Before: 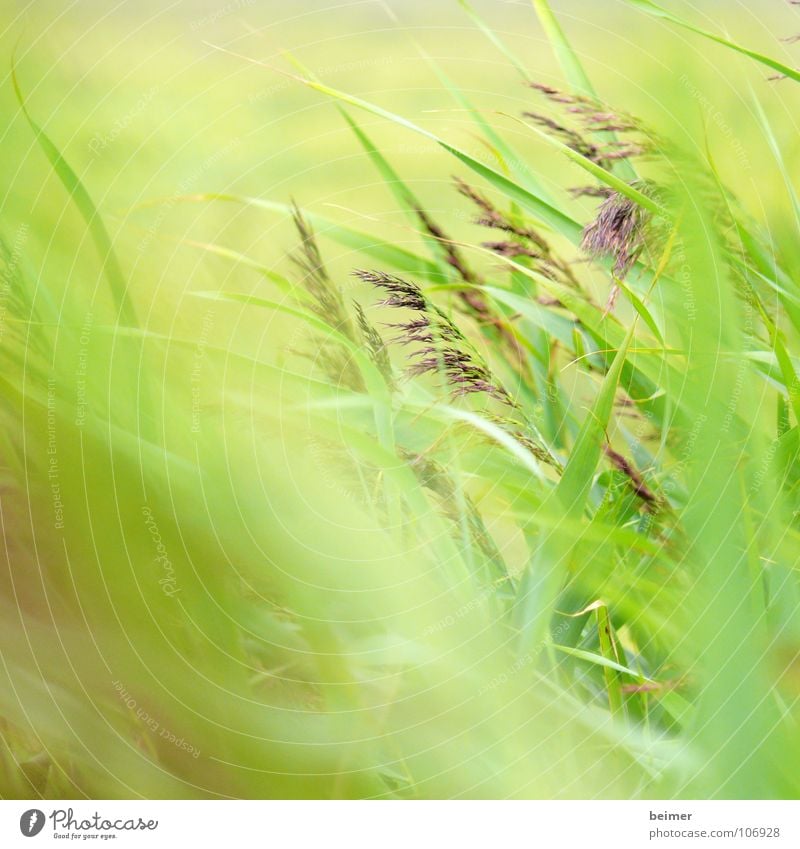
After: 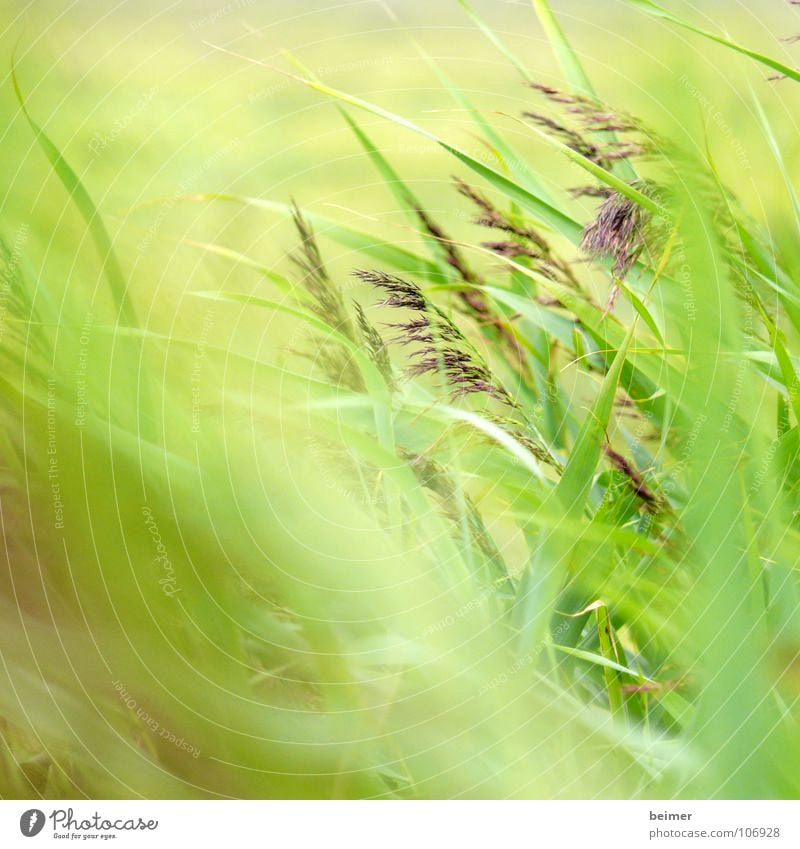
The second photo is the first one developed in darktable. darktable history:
local contrast: highlights 23%, detail 130%
